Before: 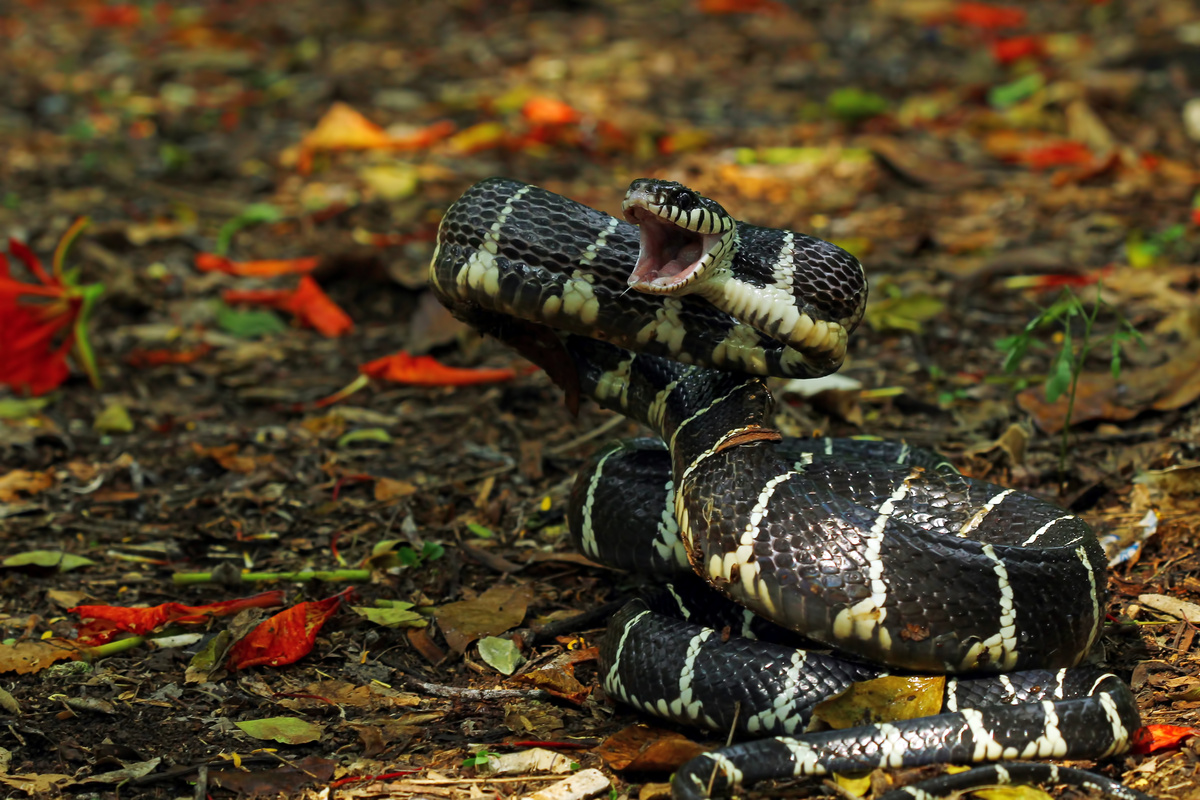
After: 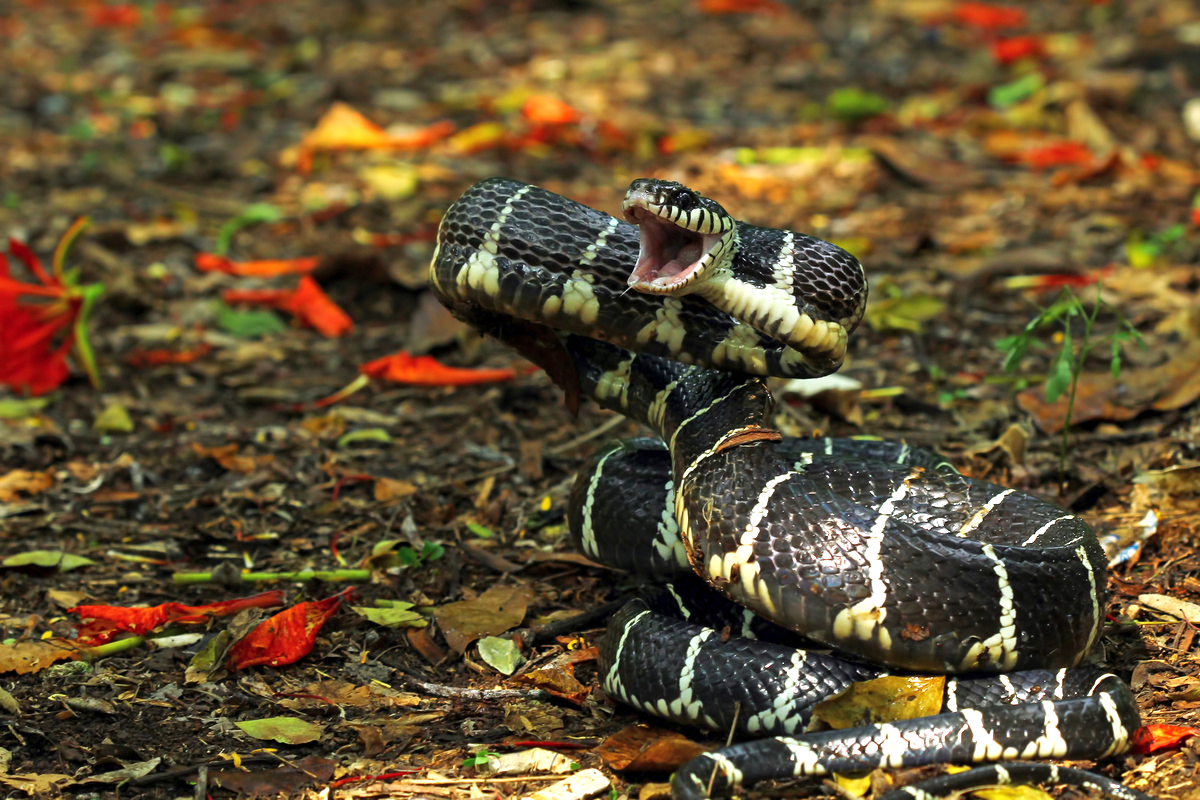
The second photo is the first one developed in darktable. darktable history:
exposure: exposure 0.668 EV, compensate exposure bias true, compensate highlight preservation false
